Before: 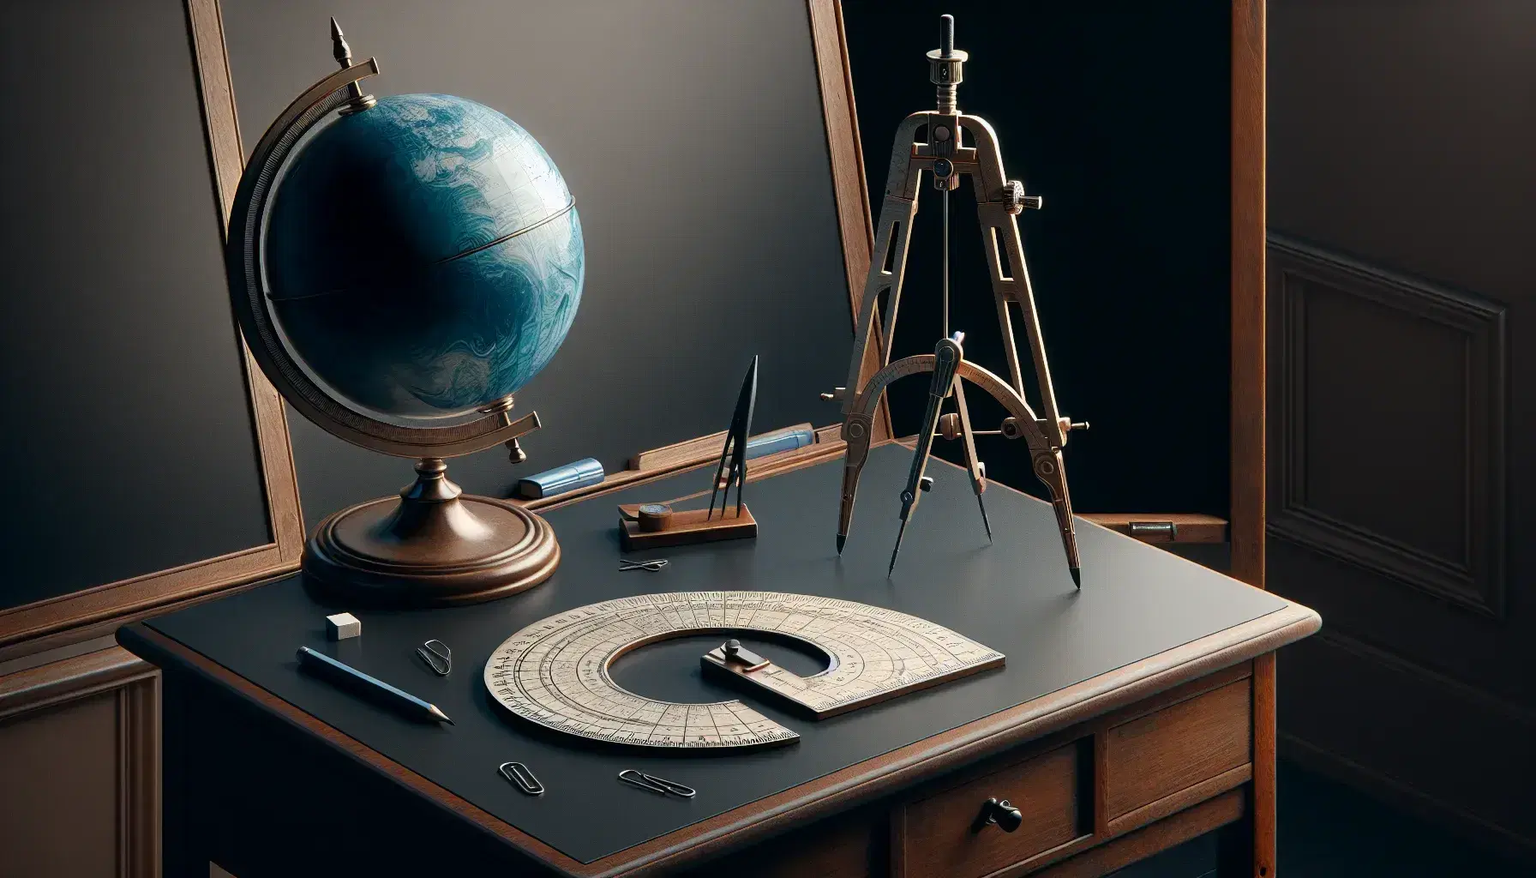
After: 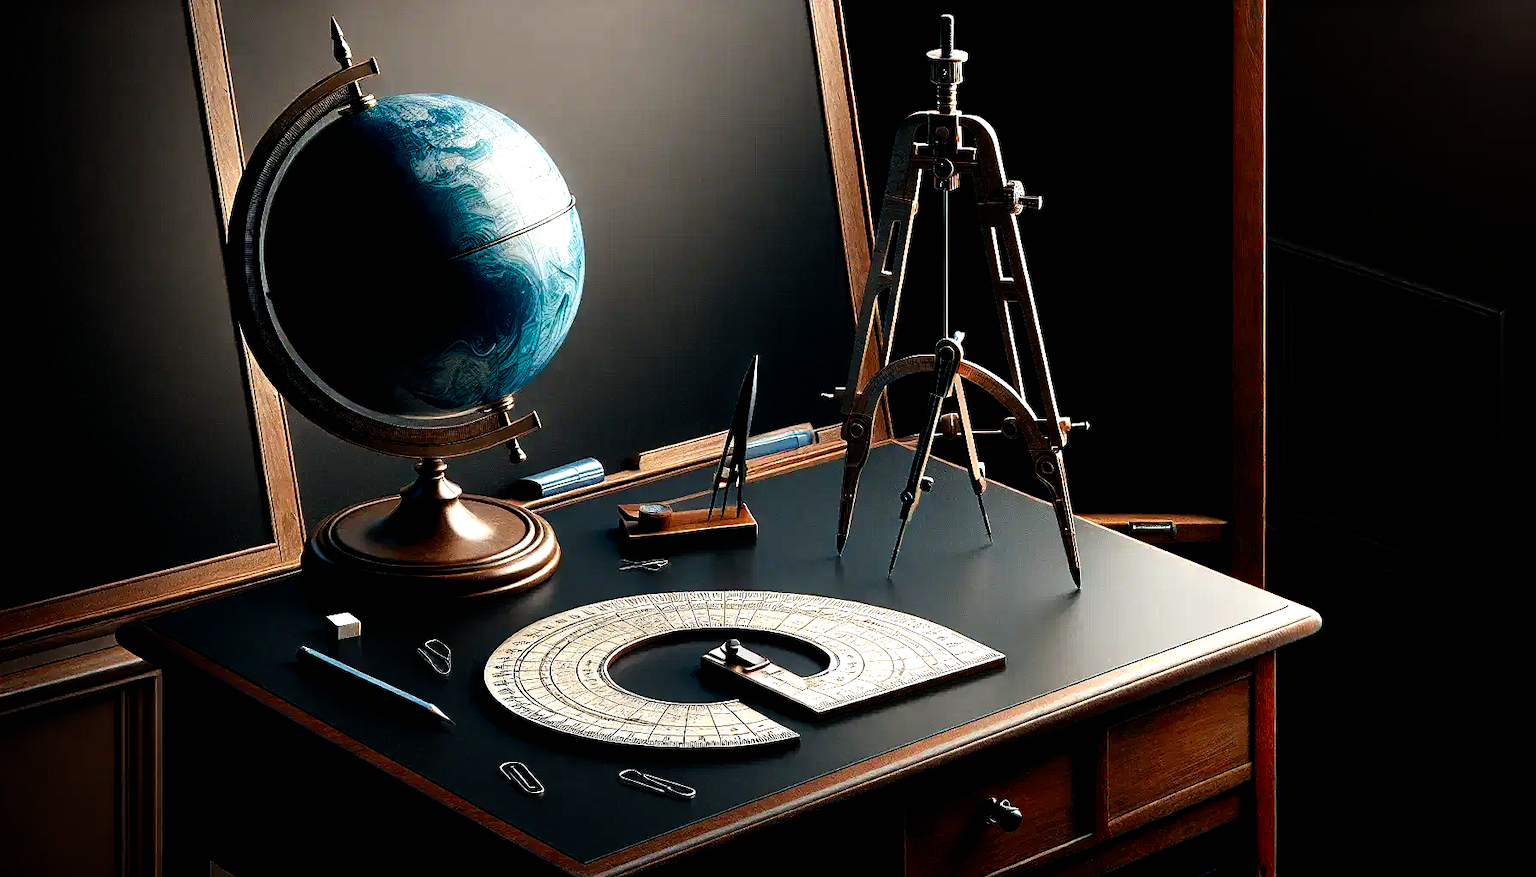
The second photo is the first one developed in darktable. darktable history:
sharpen: radius 1
filmic rgb: black relative exposure -8.2 EV, white relative exposure 2.2 EV, threshold 3 EV, hardness 7.11, latitude 85.74%, contrast 1.696, highlights saturation mix -4%, shadows ↔ highlights balance -2.69%, preserve chrominance no, color science v5 (2021), contrast in shadows safe, contrast in highlights safe, enable highlight reconstruction true
